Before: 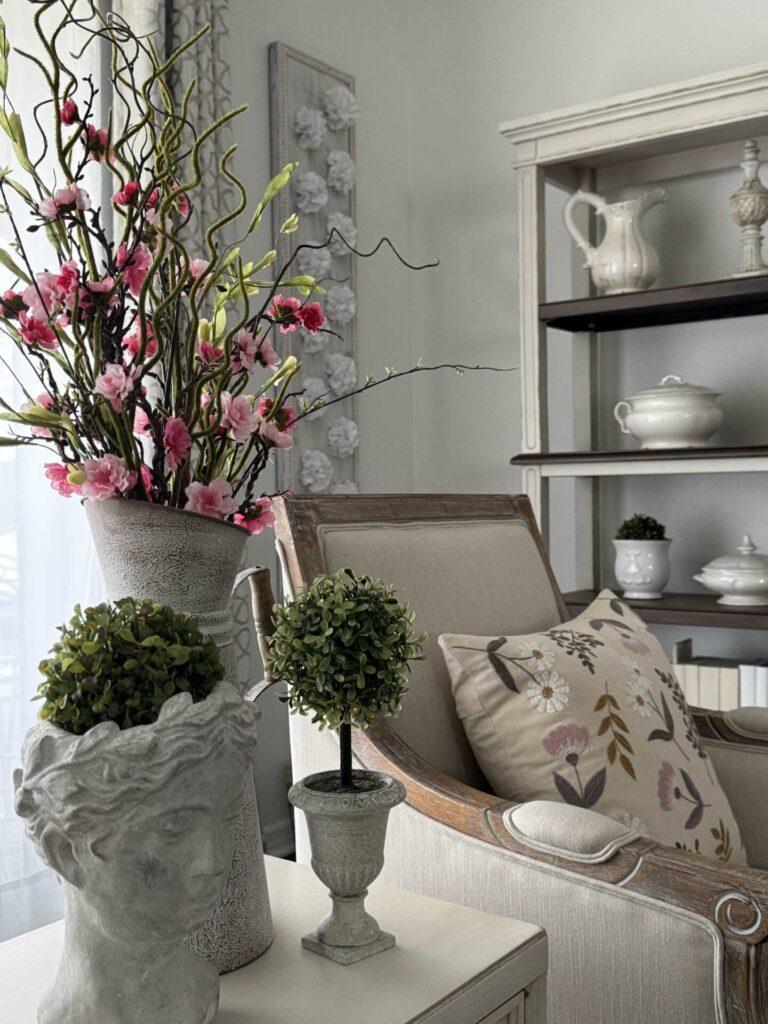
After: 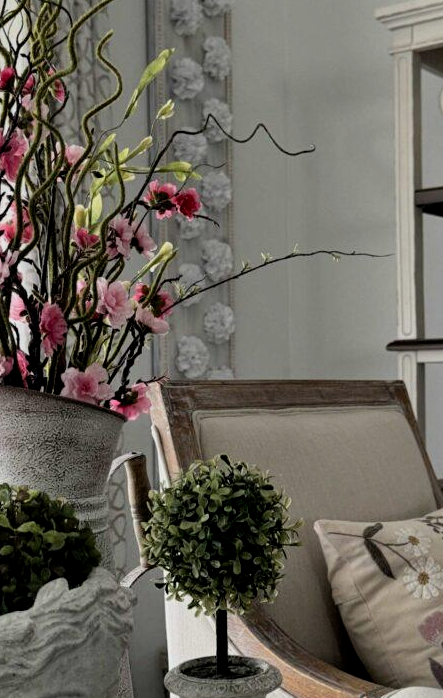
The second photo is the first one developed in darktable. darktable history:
filmic rgb: middle gray luminance 18.42%, black relative exposure -11.45 EV, white relative exposure 2.55 EV, threshold 6 EV, target black luminance 0%, hardness 8.41, latitude 99%, contrast 1.084, shadows ↔ highlights balance 0.505%, add noise in highlights 0, preserve chrominance max RGB, color science v3 (2019), use custom middle-gray values true, iterations of high-quality reconstruction 0, contrast in highlights soft, enable highlight reconstruction true
crop: left 16.202%, top 11.208%, right 26.045%, bottom 20.557%
exposure: black level correction 0.006, exposure -0.226 EV, compensate highlight preservation false
shadows and highlights: shadows 60, soften with gaussian
